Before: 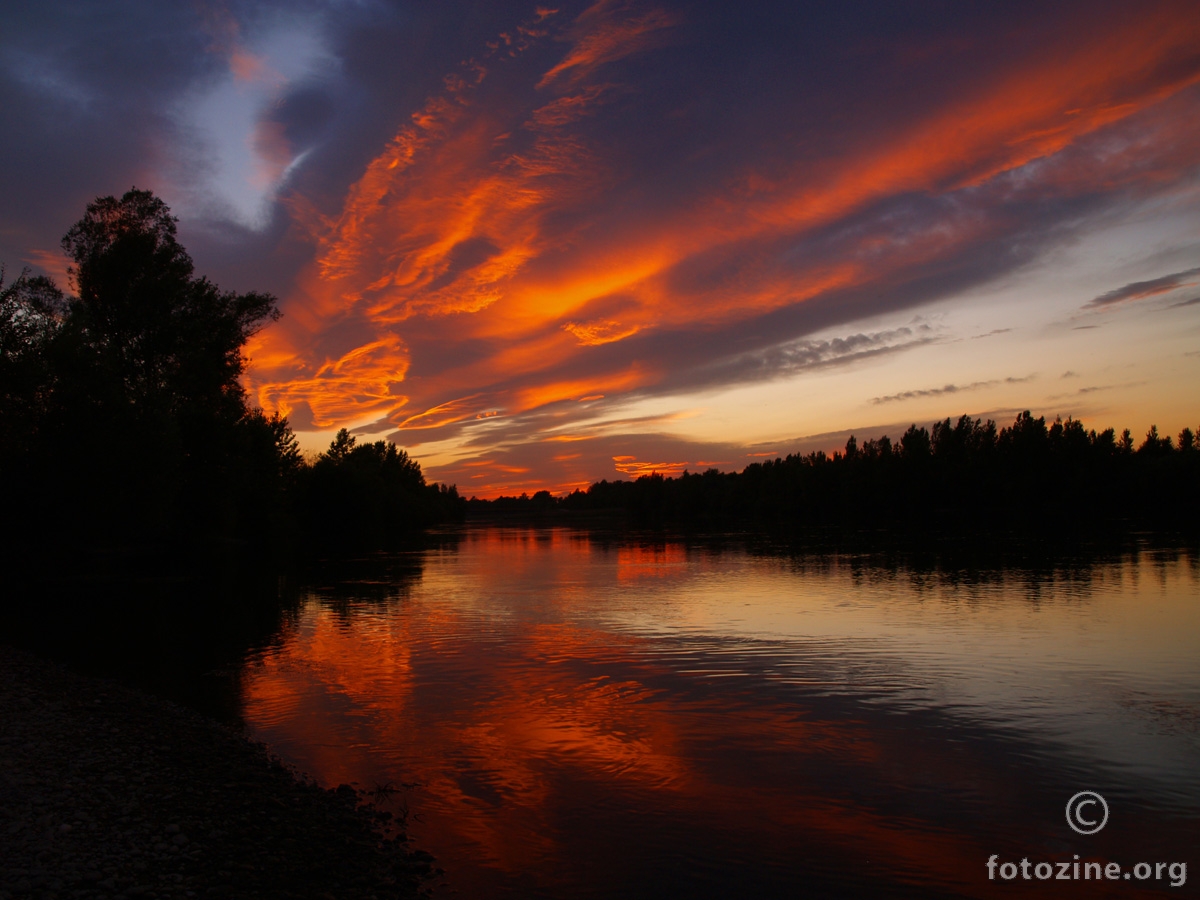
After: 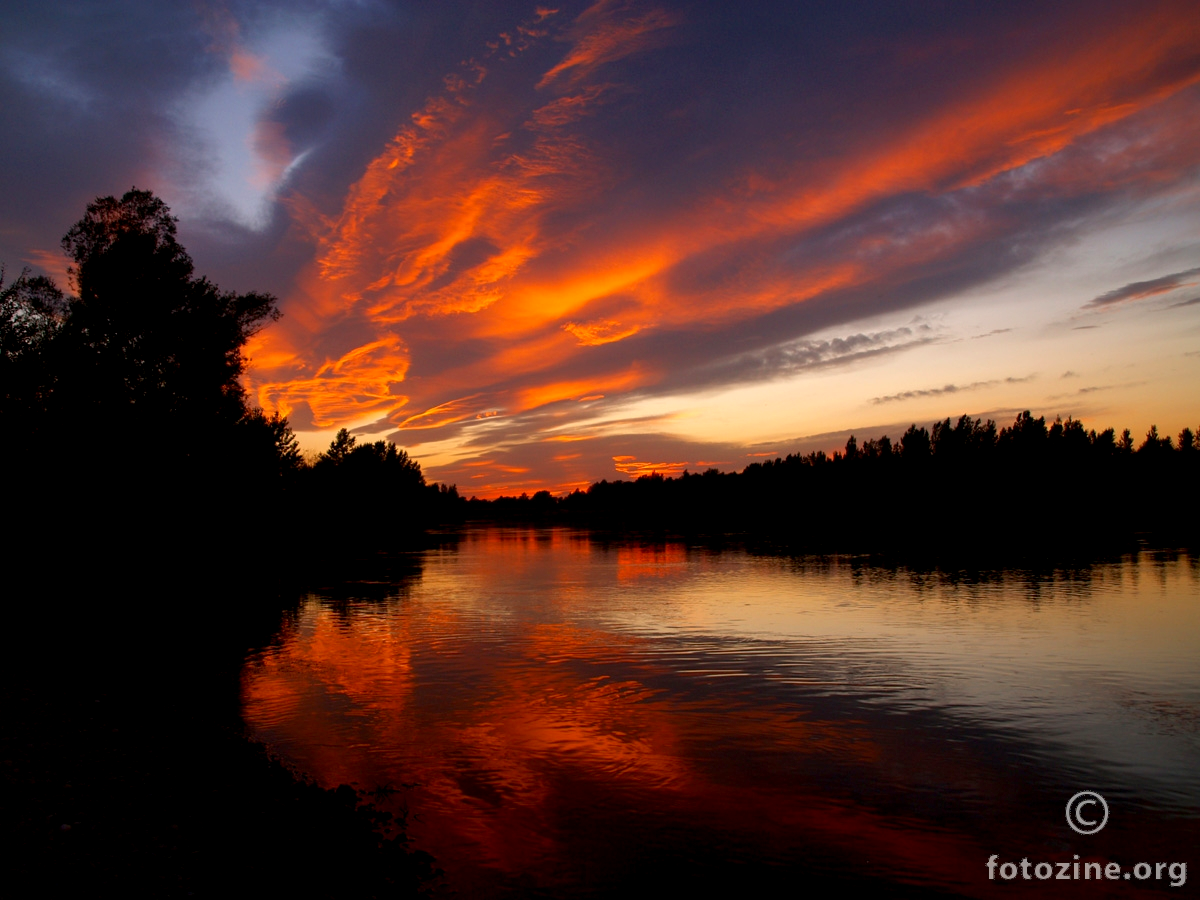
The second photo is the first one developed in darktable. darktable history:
exposure: black level correction 0.004, exposure 0.415 EV, compensate highlight preservation false
